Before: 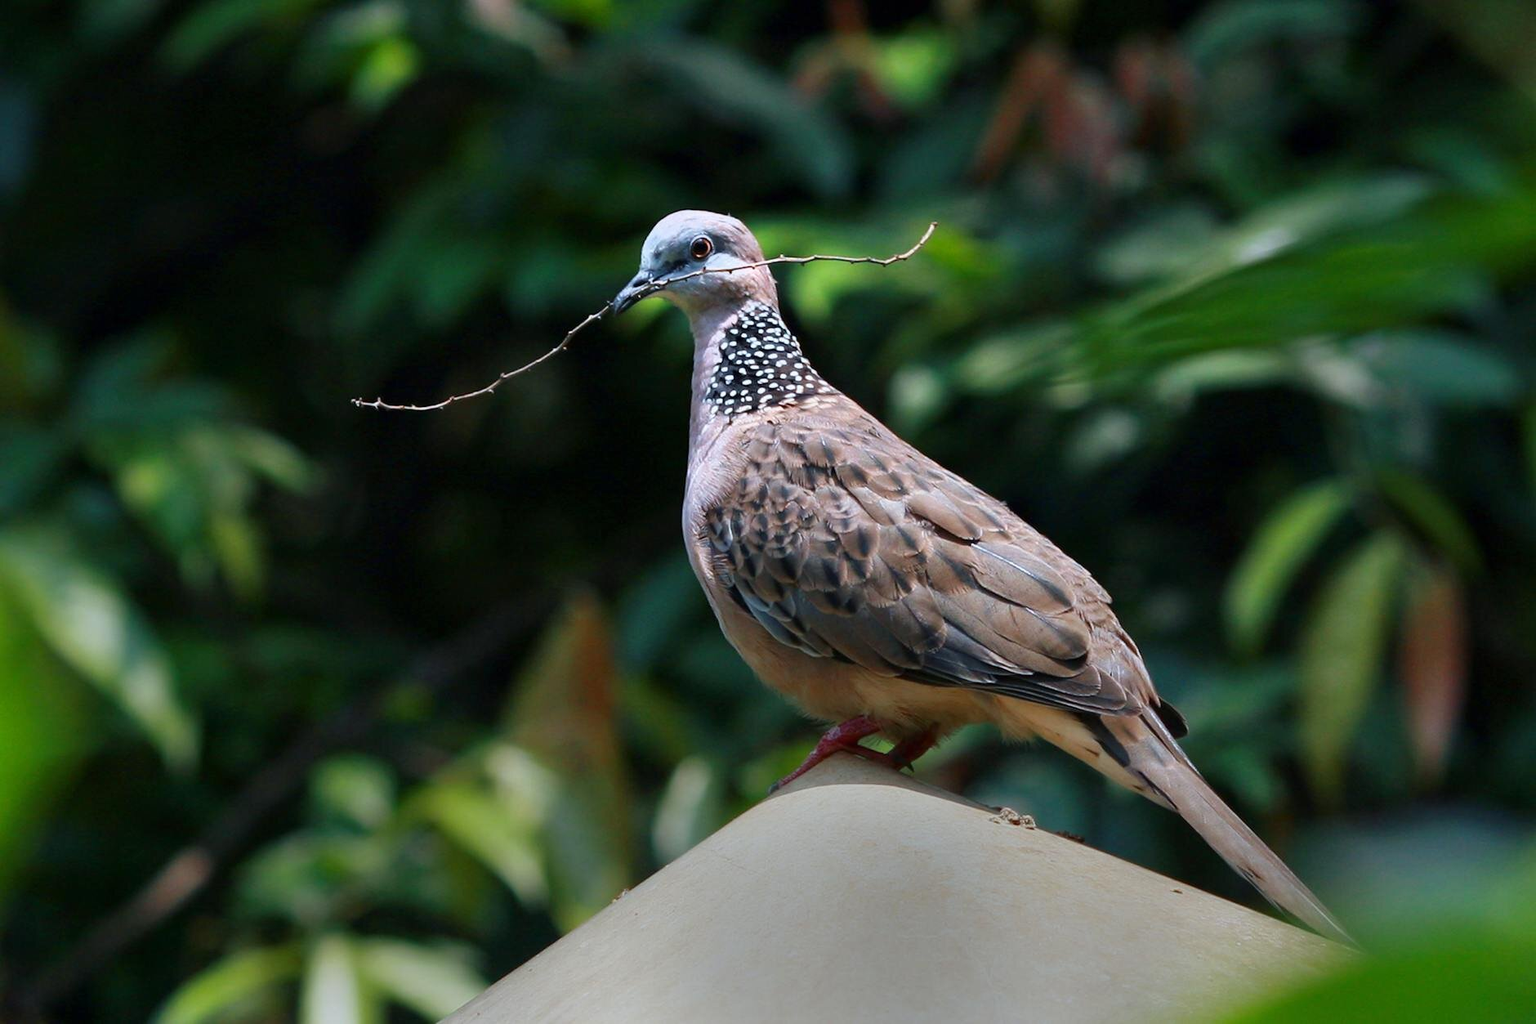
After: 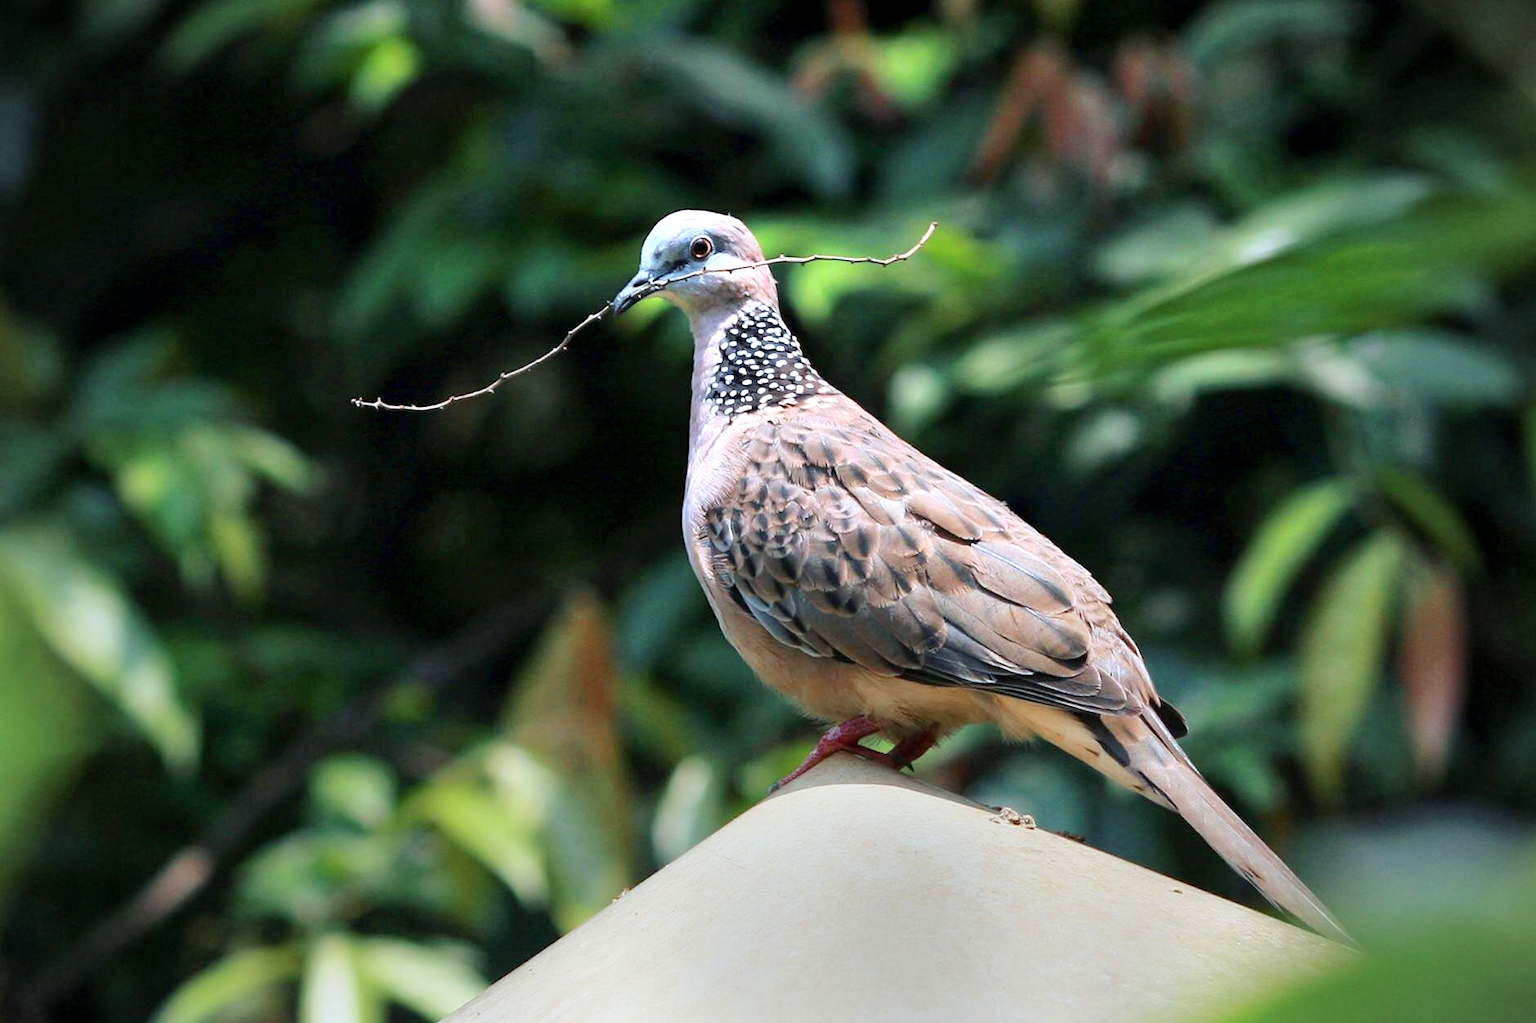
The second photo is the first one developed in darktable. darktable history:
tone curve: curves: ch0 [(0, 0) (0.003, 0.004) (0.011, 0.014) (0.025, 0.032) (0.044, 0.057) (0.069, 0.089) (0.1, 0.128) (0.136, 0.174) (0.177, 0.227) (0.224, 0.287) (0.277, 0.354) (0.335, 0.427) (0.399, 0.507) (0.468, 0.582) (0.543, 0.653) (0.623, 0.726) (0.709, 0.799) (0.801, 0.876) (0.898, 0.937) (1, 1)], color space Lab, independent channels, preserve colors none
exposure: black level correction 0.001, exposure 0.499 EV, compensate highlight preservation false
vignetting: brightness -0.575
